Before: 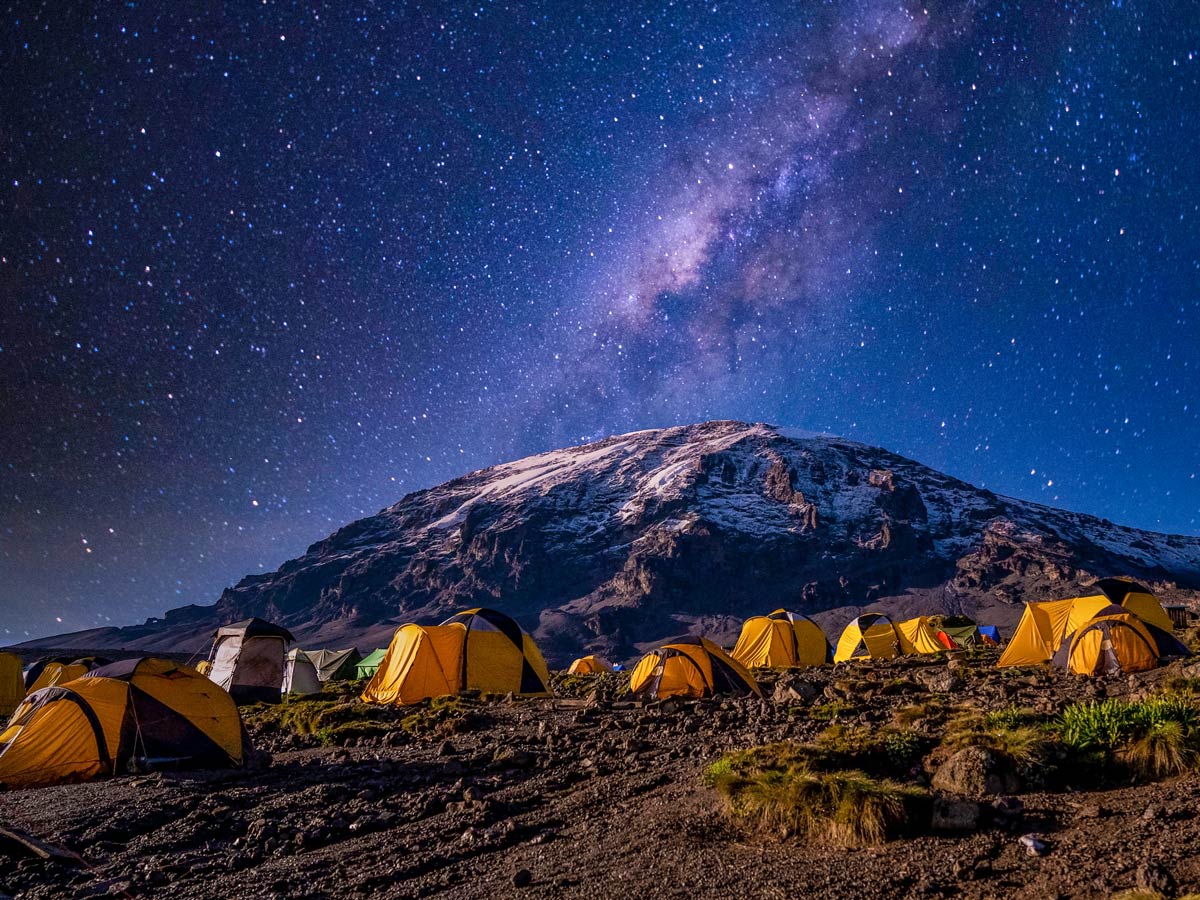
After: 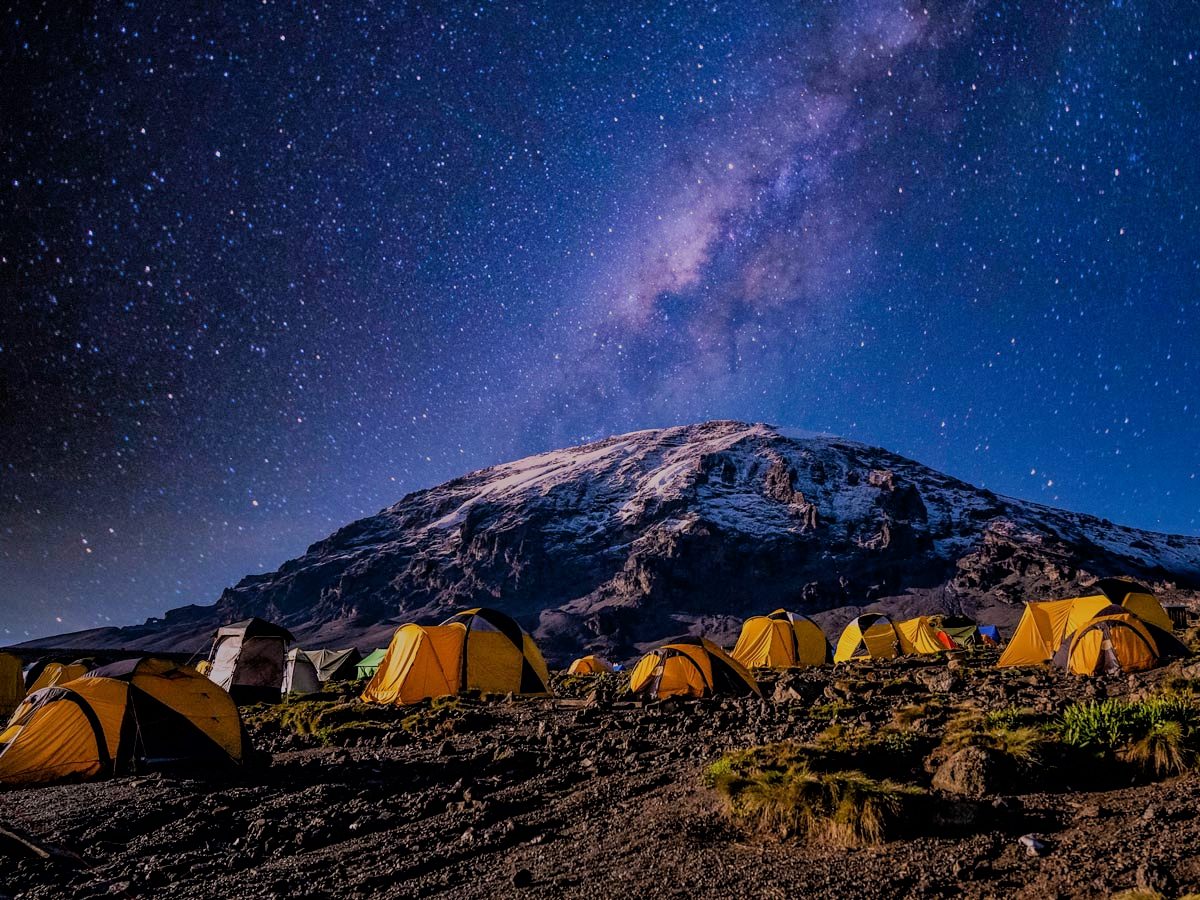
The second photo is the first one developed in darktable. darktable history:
filmic rgb: black relative exposure -6.15 EV, white relative exposure 6.96 EV, hardness 2.23, color science v6 (2022)
